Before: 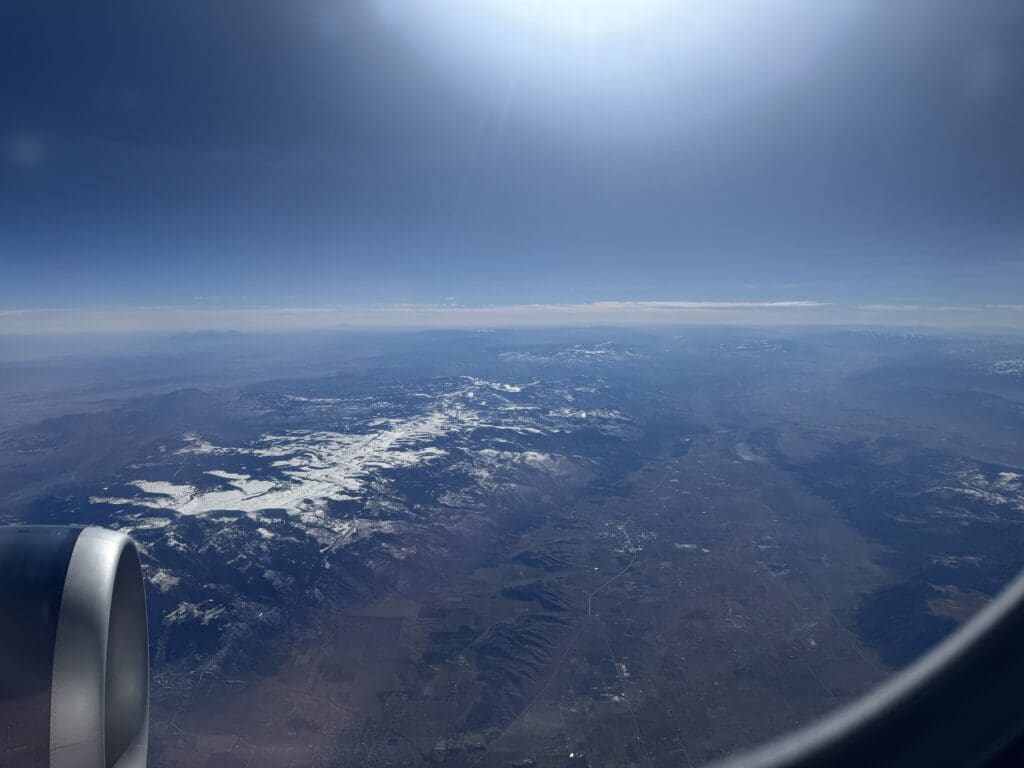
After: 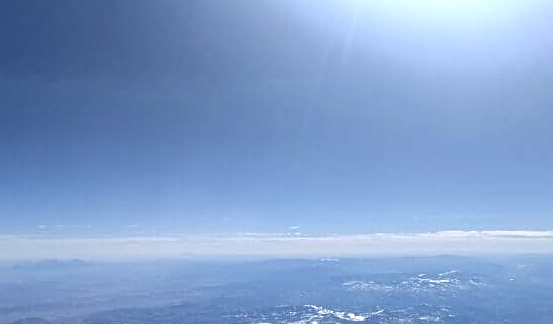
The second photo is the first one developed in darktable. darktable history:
local contrast: detail 110%
exposure: exposure 0.656 EV, compensate exposure bias true, compensate highlight preservation false
sharpen: on, module defaults
crop: left 15.309%, top 9.262%, right 30.647%, bottom 48.496%
